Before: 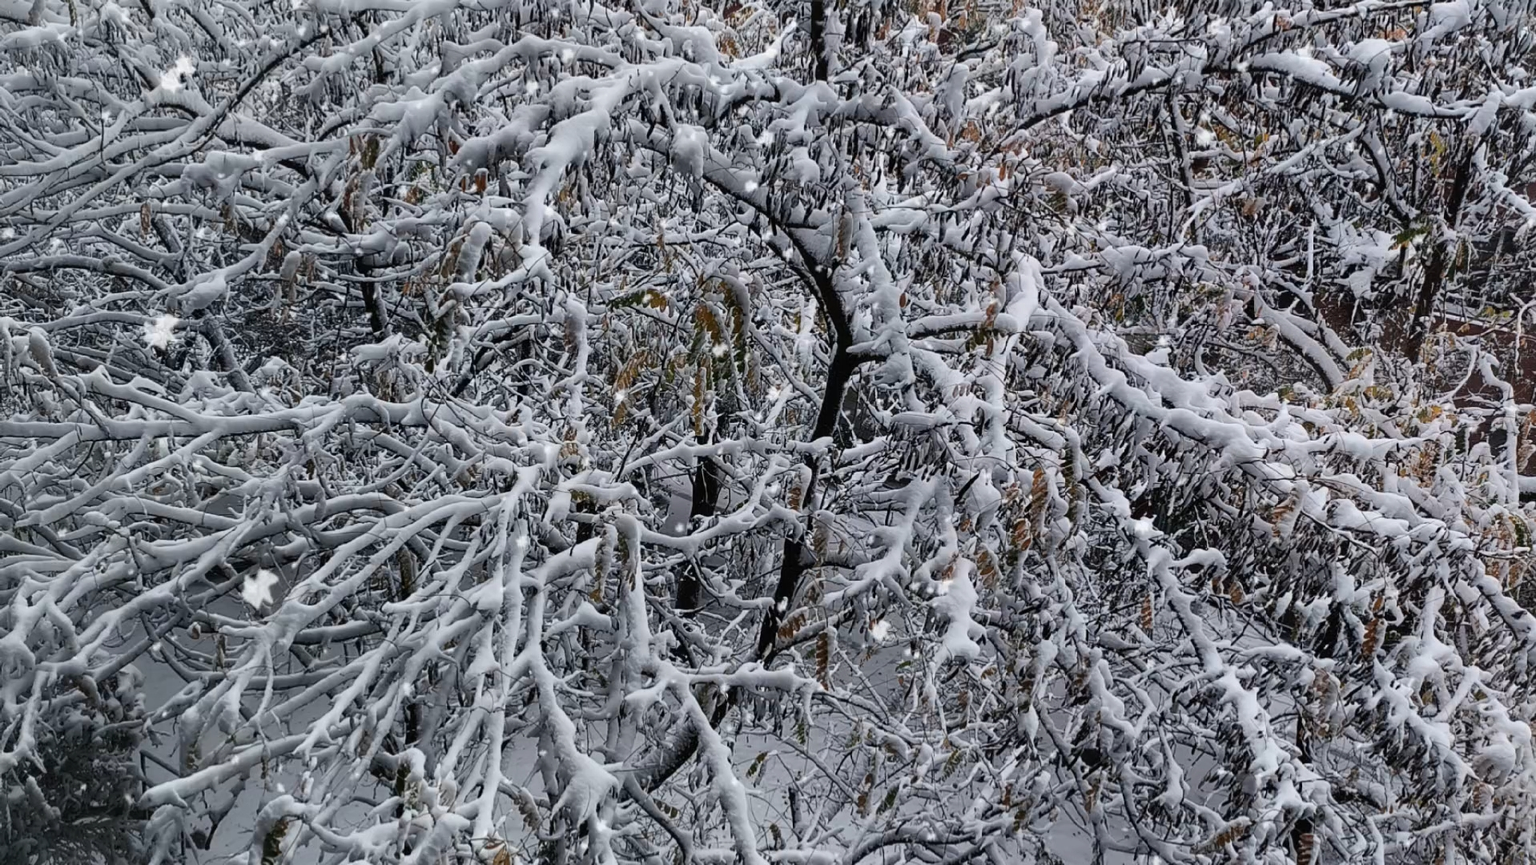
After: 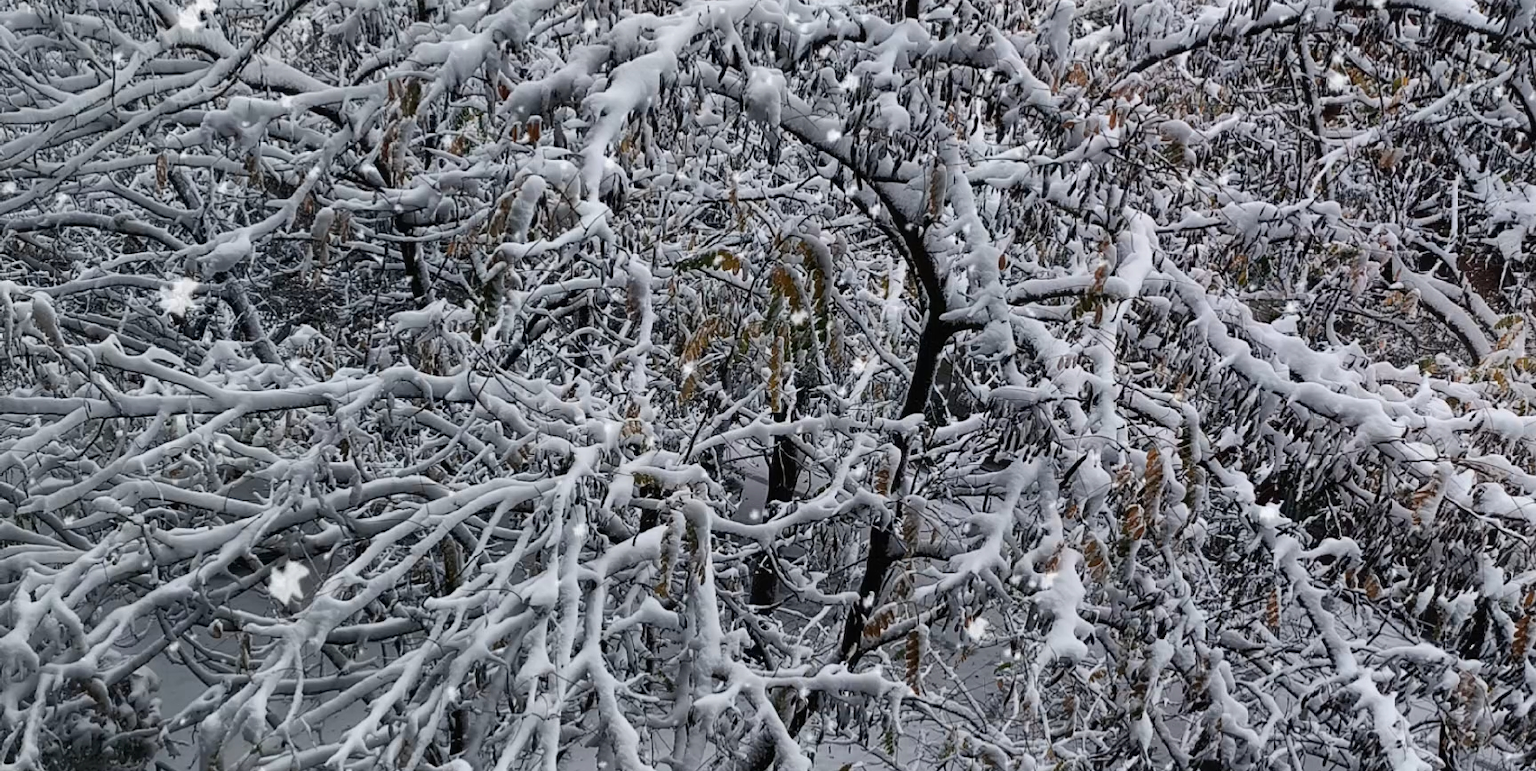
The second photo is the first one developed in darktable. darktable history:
crop: top 7.492%, right 9.855%, bottom 12.09%
tone equalizer: edges refinement/feathering 500, mask exposure compensation -1.57 EV, preserve details no
contrast brightness saturation: contrast 0.071
